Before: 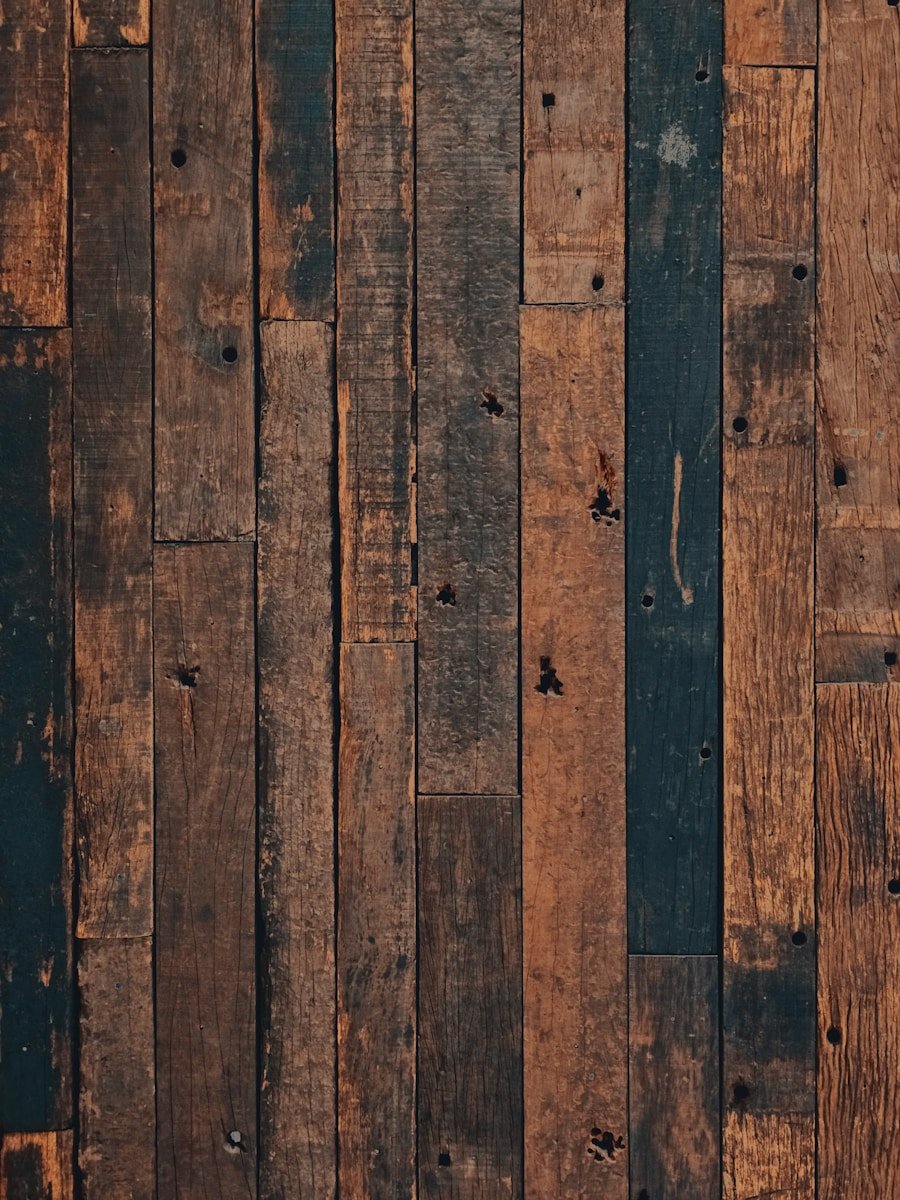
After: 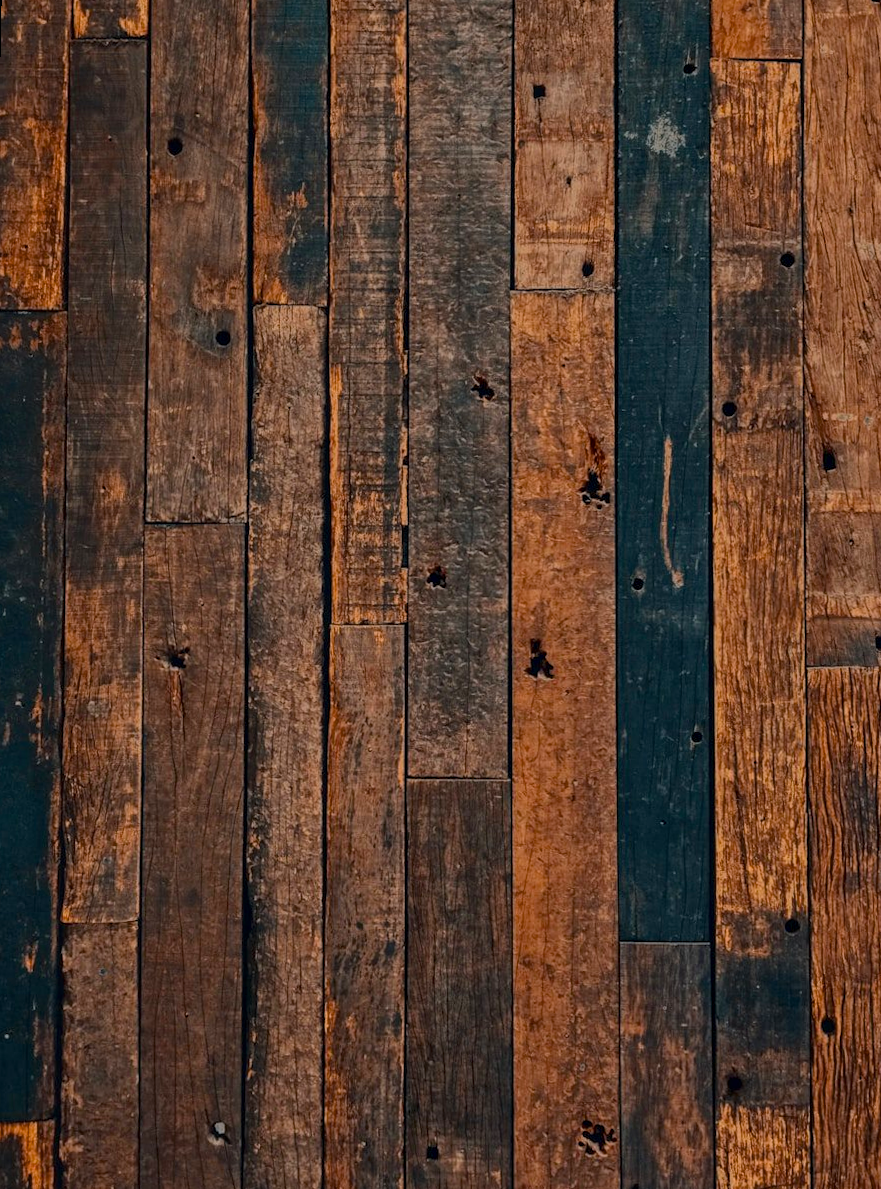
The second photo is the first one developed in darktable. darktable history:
local contrast: detail 130%
rotate and perspective: rotation 0.226°, lens shift (vertical) -0.042, crop left 0.023, crop right 0.982, crop top 0.006, crop bottom 0.994
color balance rgb: linear chroma grading › shadows 16%, perceptual saturation grading › global saturation 8%, perceptual saturation grading › shadows 4%, perceptual brilliance grading › global brilliance 2%, perceptual brilliance grading › highlights 8%, perceptual brilliance grading › shadows -4%, global vibrance 16%, saturation formula JzAzBz (2021)
